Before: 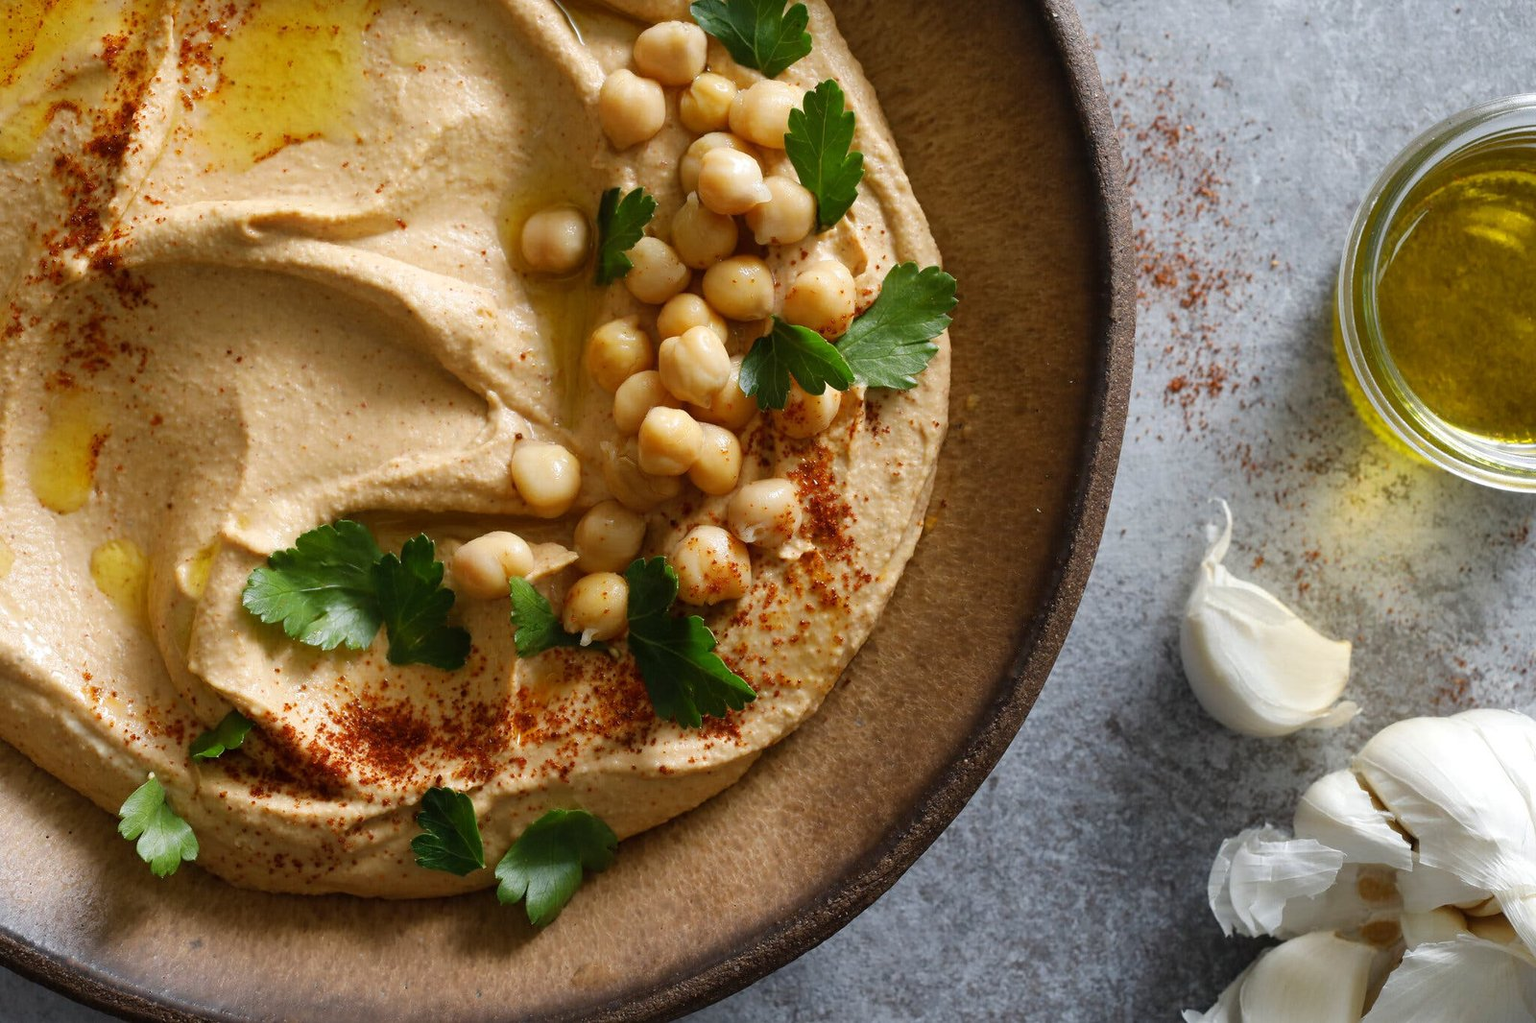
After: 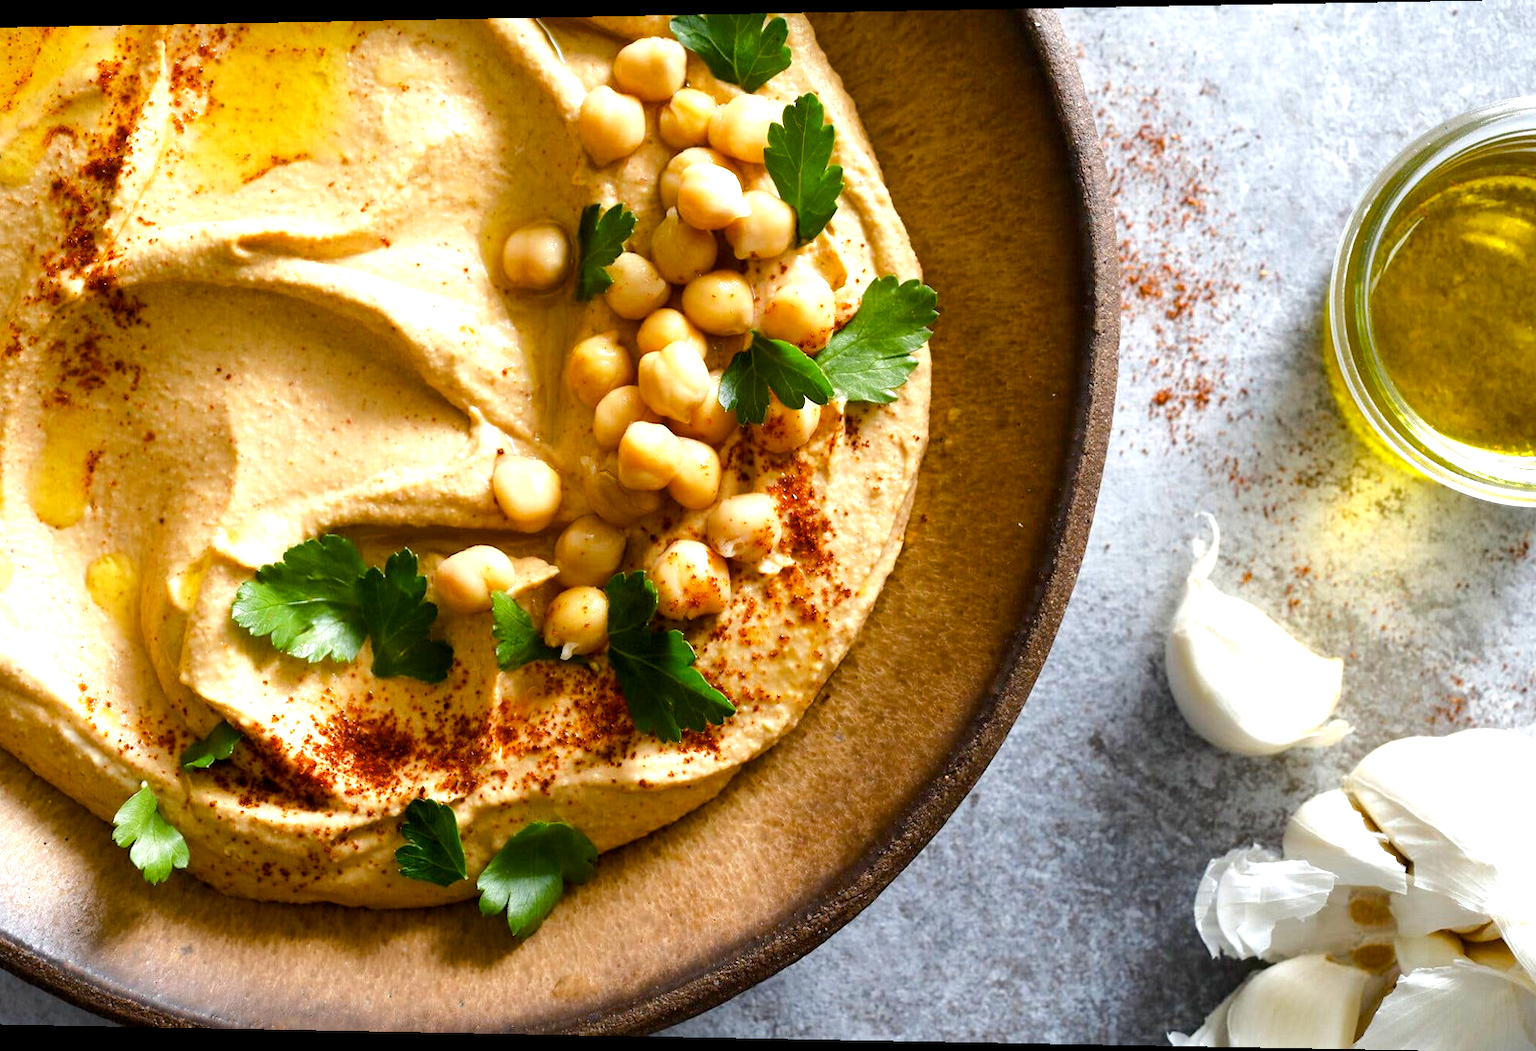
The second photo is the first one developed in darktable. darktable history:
rotate and perspective: lens shift (horizontal) -0.055, automatic cropping off
color balance rgb: global offset › luminance -0.51%, perceptual saturation grading › global saturation 27.53%, perceptual saturation grading › highlights -25%, perceptual saturation grading › shadows 25%, perceptual brilliance grading › highlights 6.62%, perceptual brilliance grading › mid-tones 17.07%, perceptual brilliance grading › shadows -5.23%
exposure: black level correction 0, exposure 0.7 EV, compensate exposure bias true, compensate highlight preservation false
